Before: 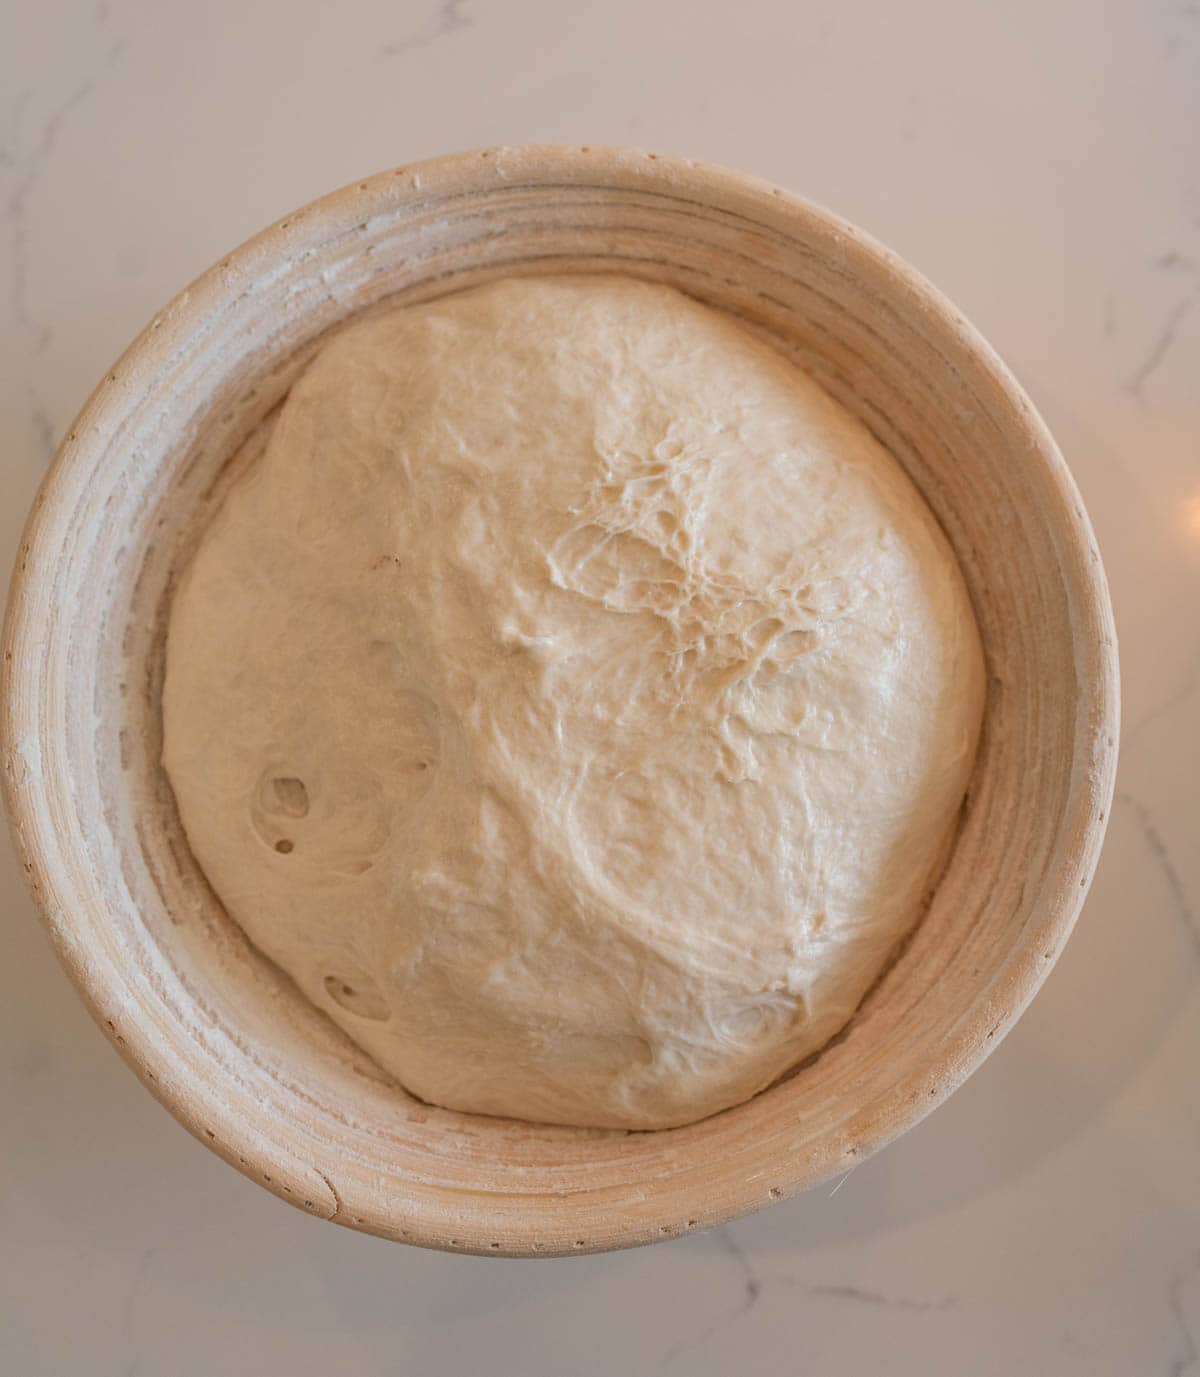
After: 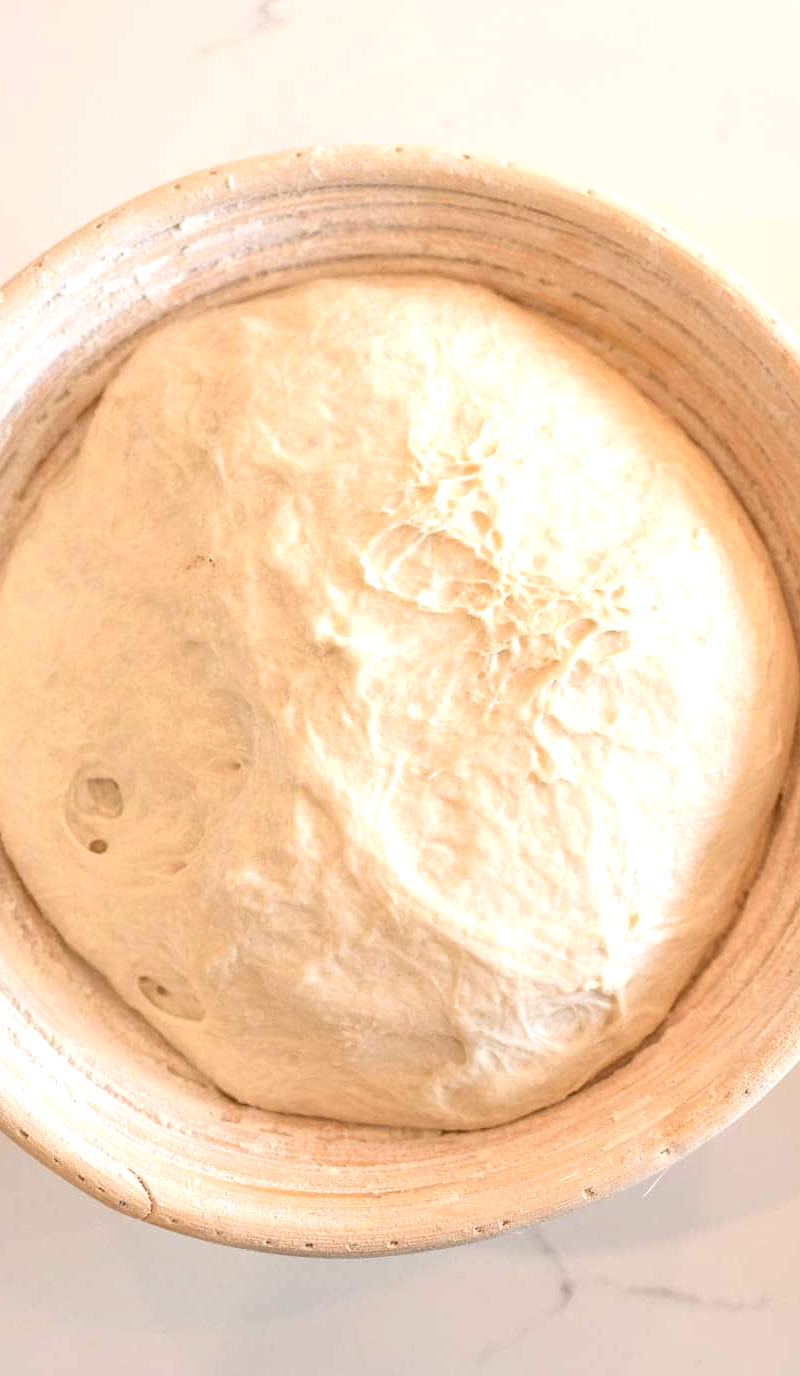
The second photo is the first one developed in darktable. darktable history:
crop and rotate: left 15.546%, right 17.787%
exposure: black level correction 0, exposure 1.125 EV, compensate exposure bias true, compensate highlight preservation false
